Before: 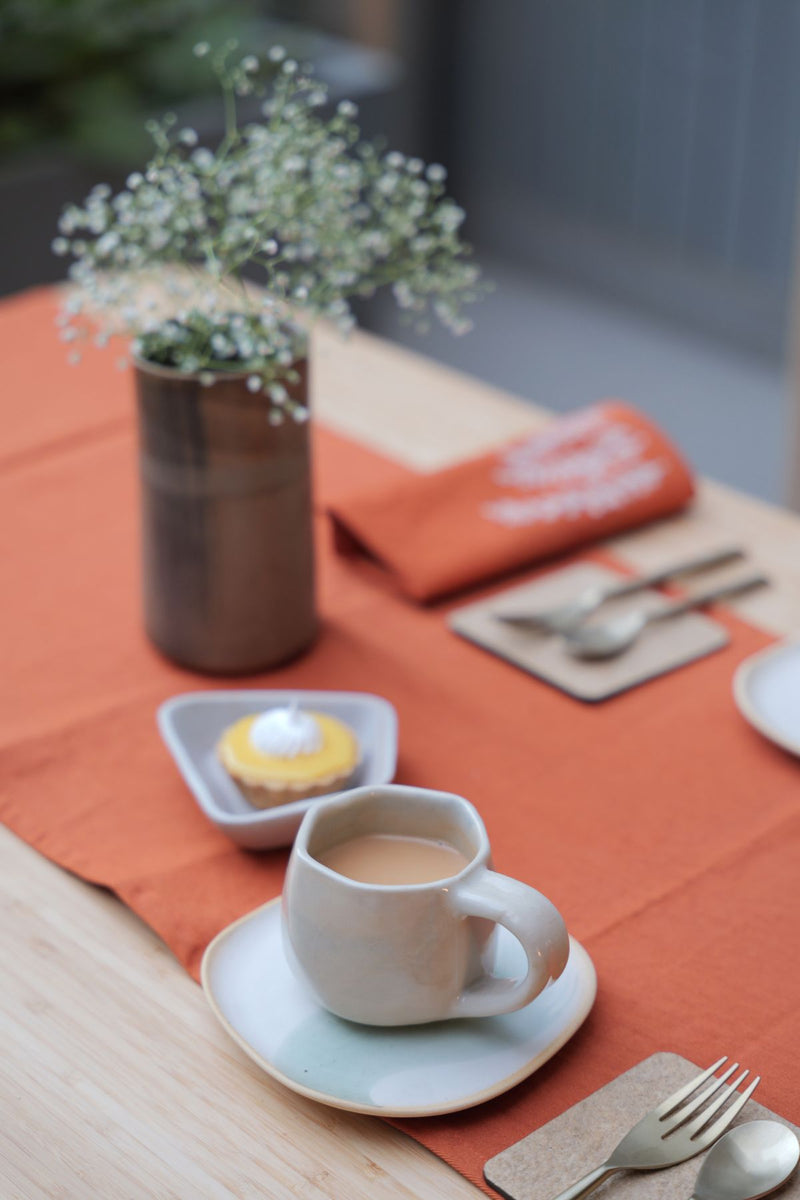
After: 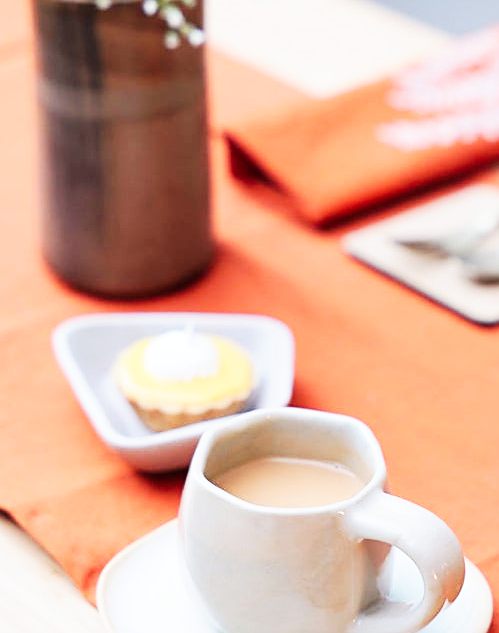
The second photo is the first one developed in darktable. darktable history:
crop: left 13.011%, top 31.457%, right 24.597%, bottom 15.725%
base curve: curves: ch0 [(0, 0) (0.007, 0.004) (0.027, 0.03) (0.046, 0.07) (0.207, 0.54) (0.442, 0.872) (0.673, 0.972) (1, 1)], preserve colors none
sharpen: on, module defaults
tone equalizer: edges refinement/feathering 500, mask exposure compensation -1.57 EV, preserve details no
